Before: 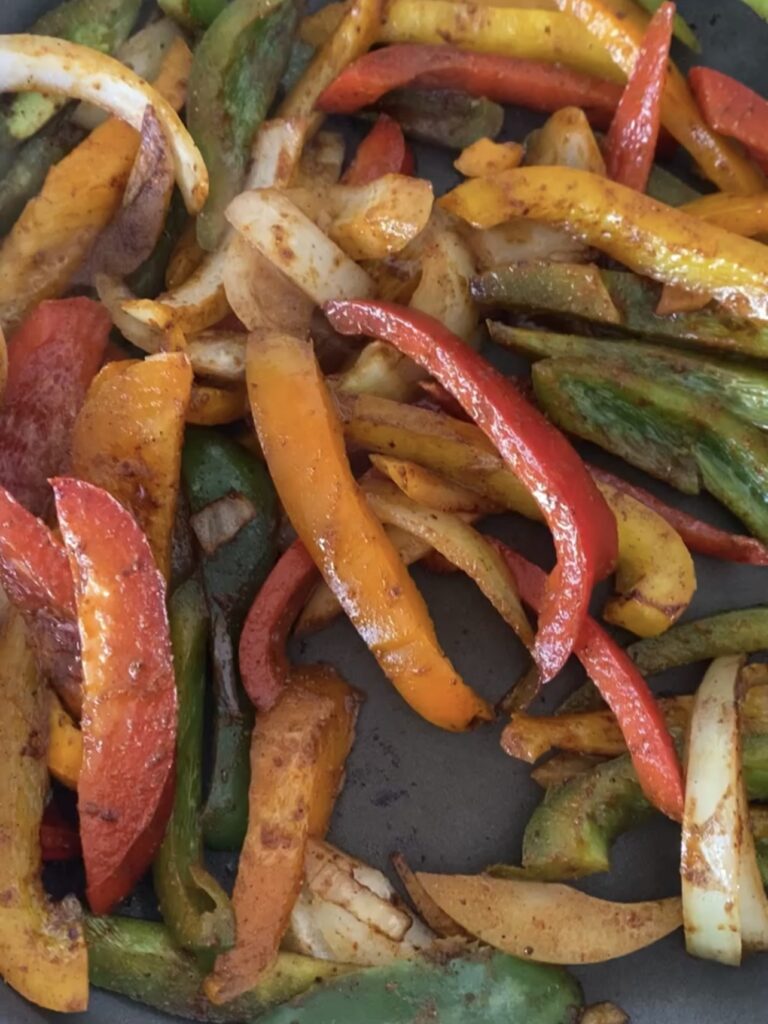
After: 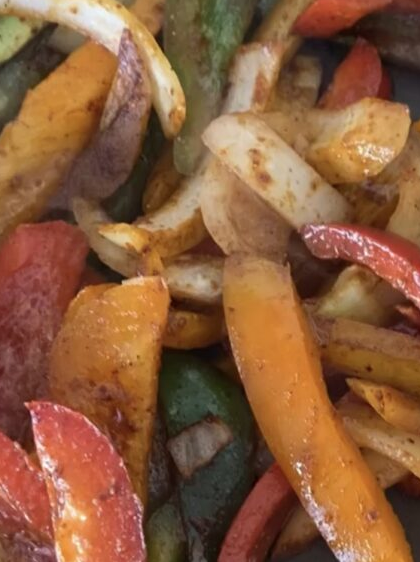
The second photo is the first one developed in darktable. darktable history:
shadows and highlights: radius 125.46, shadows 21.19, highlights -21.19, low approximation 0.01
contrast brightness saturation: contrast 0.07
crop and rotate: left 3.047%, top 7.509%, right 42.236%, bottom 37.598%
